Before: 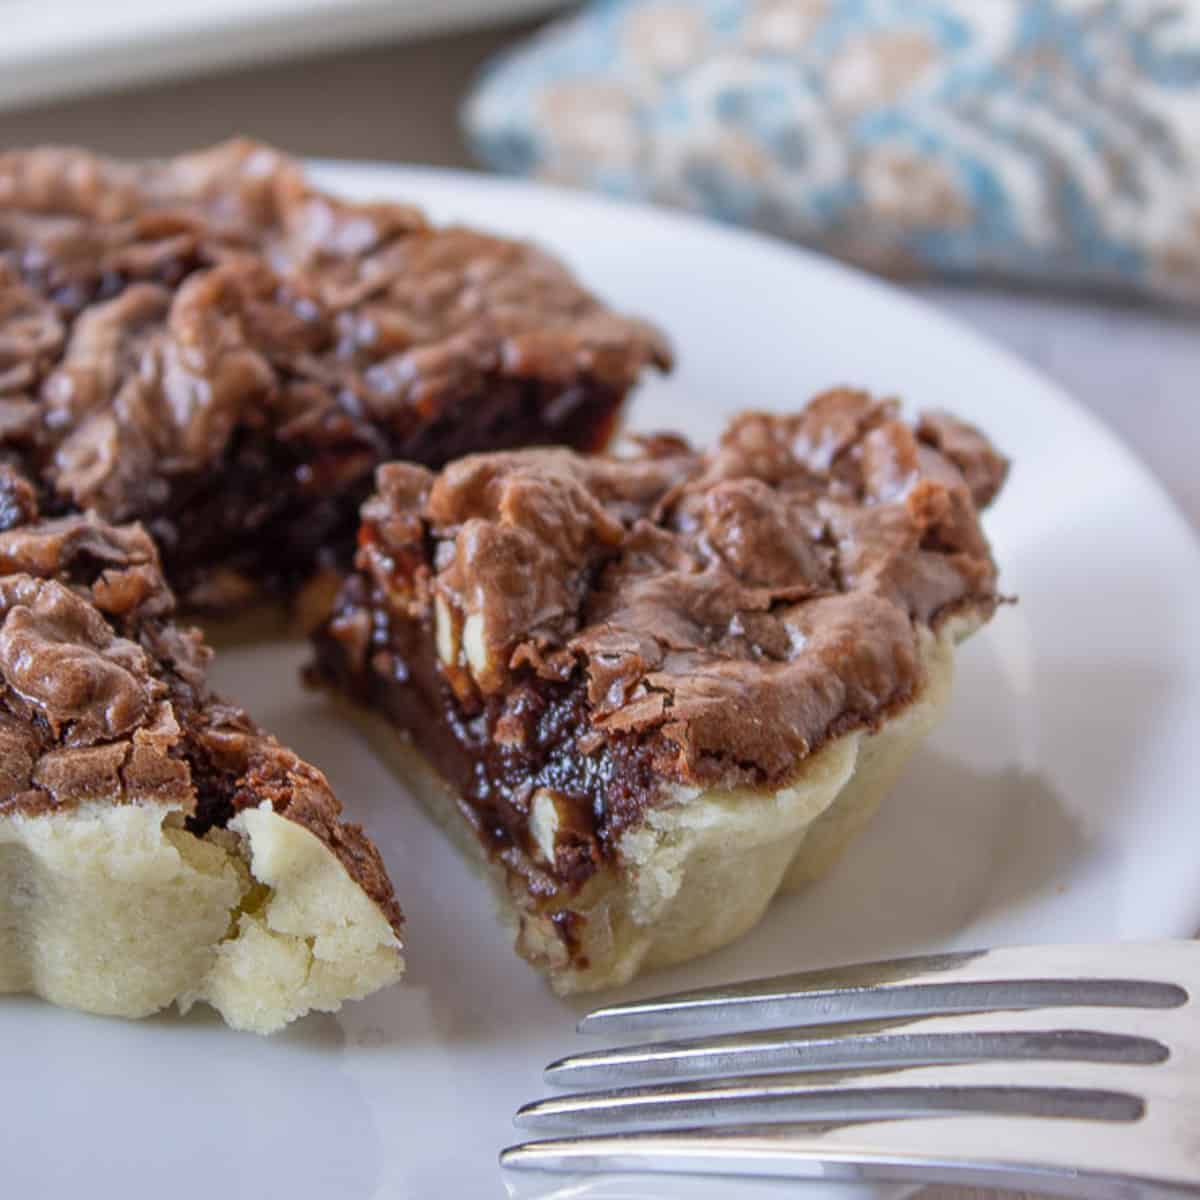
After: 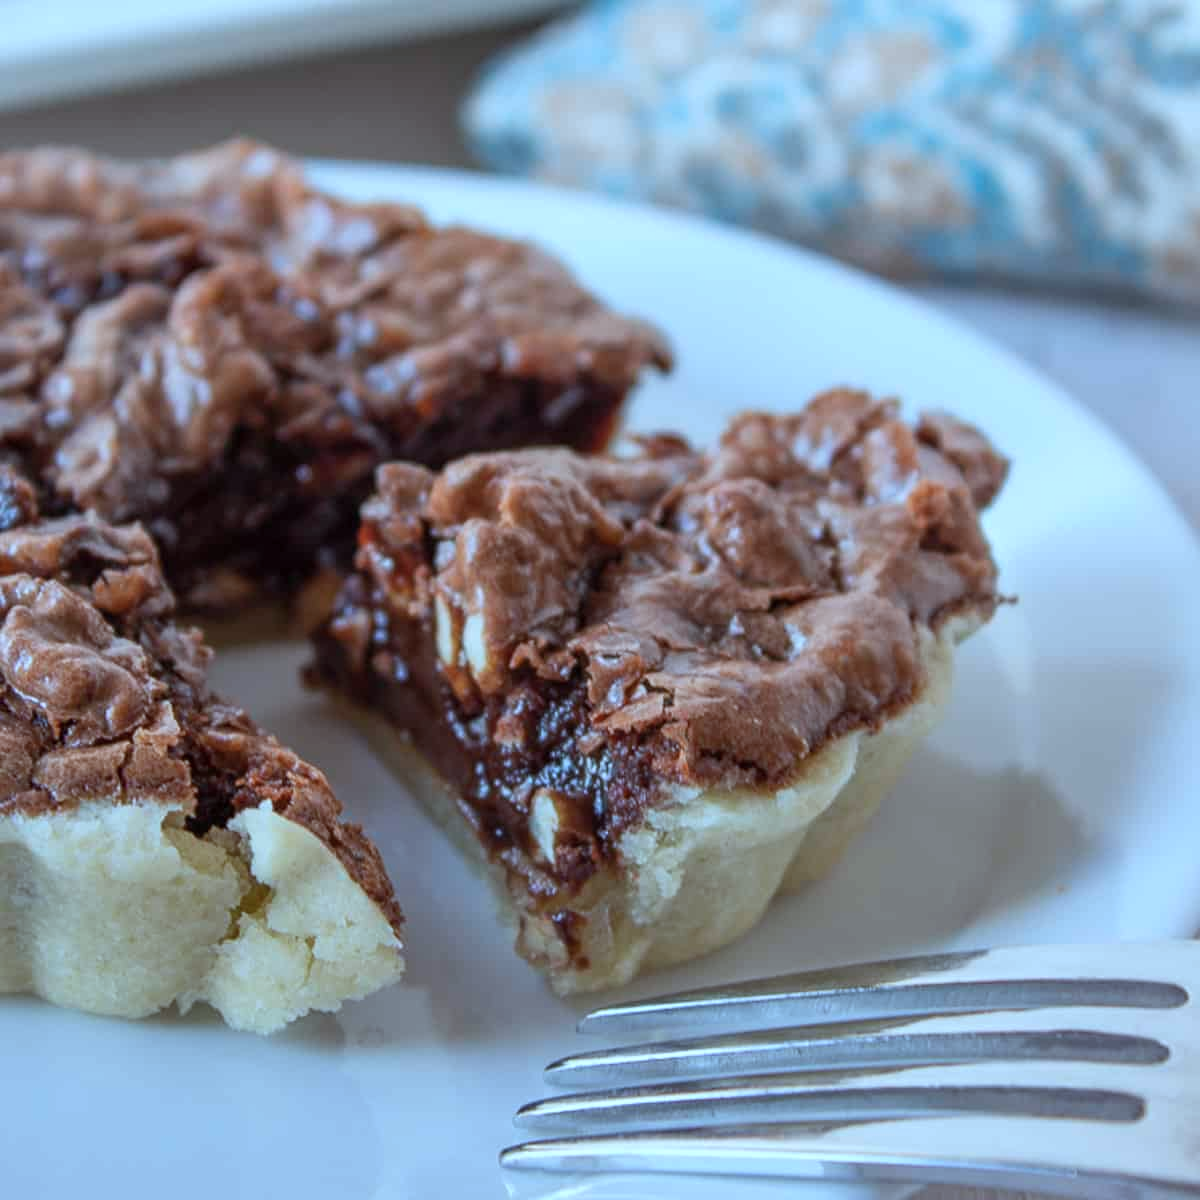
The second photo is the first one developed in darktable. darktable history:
color correction: highlights a* -10.67, highlights b* -19.47
